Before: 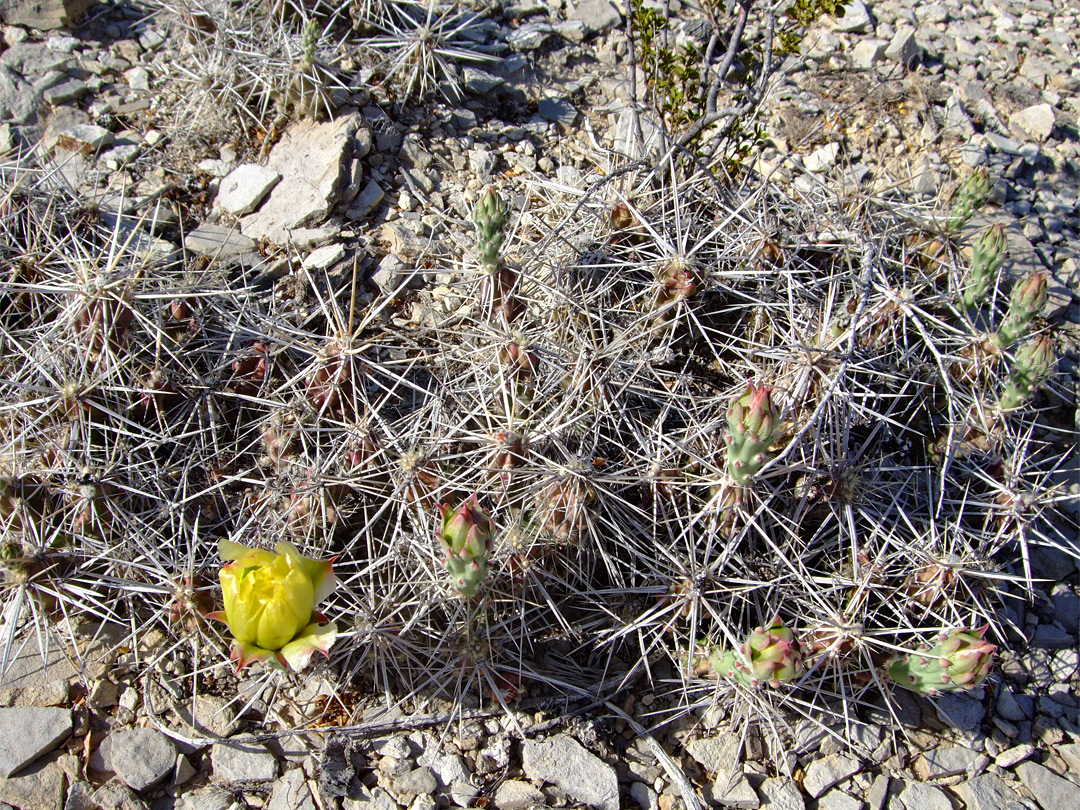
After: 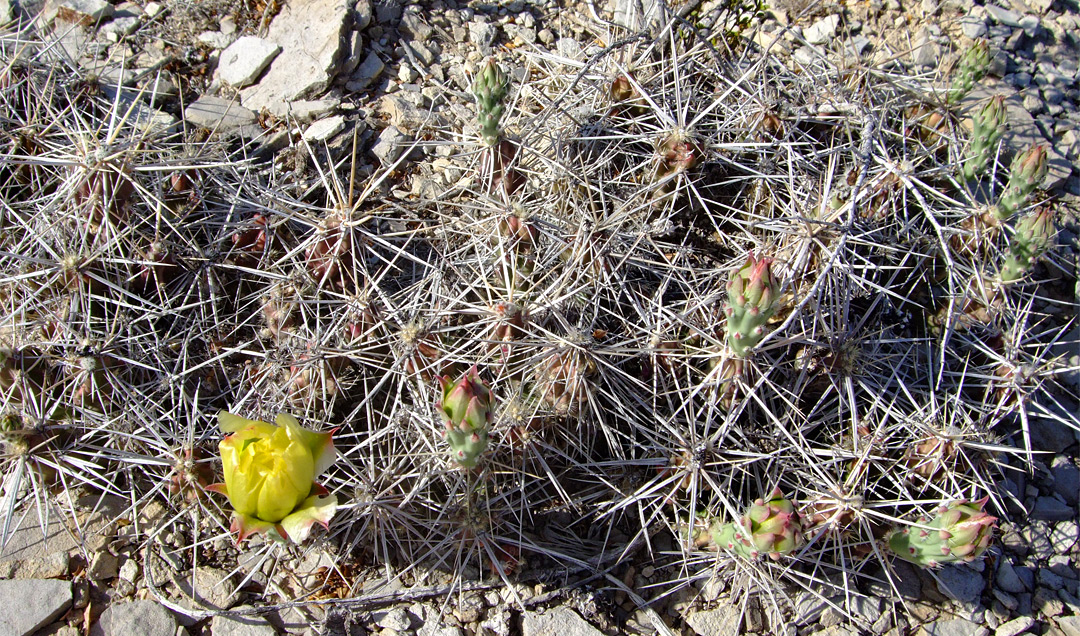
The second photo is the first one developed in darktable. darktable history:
crop and rotate: top 15.903%, bottom 5.552%
